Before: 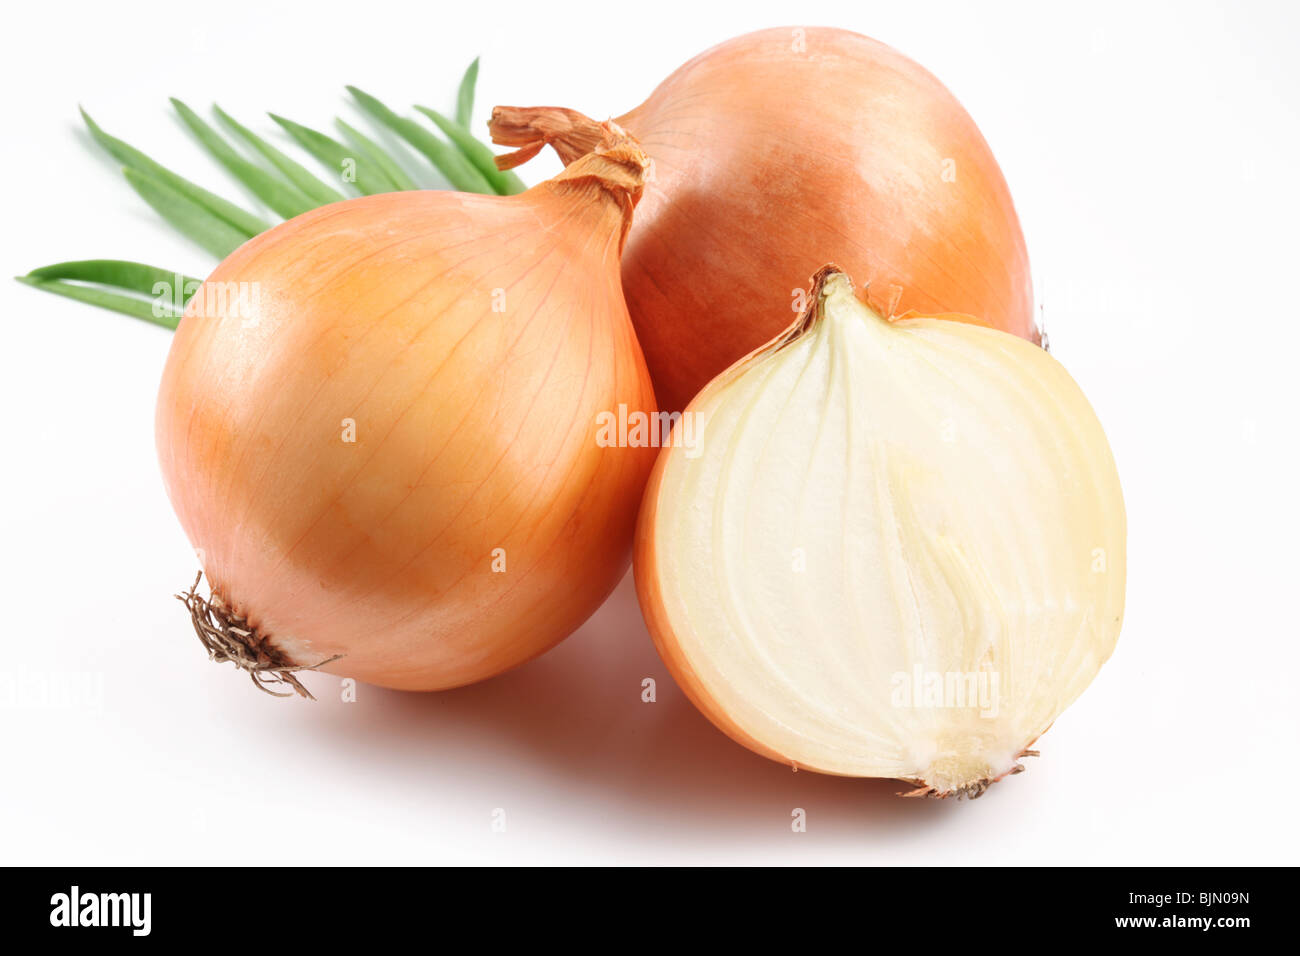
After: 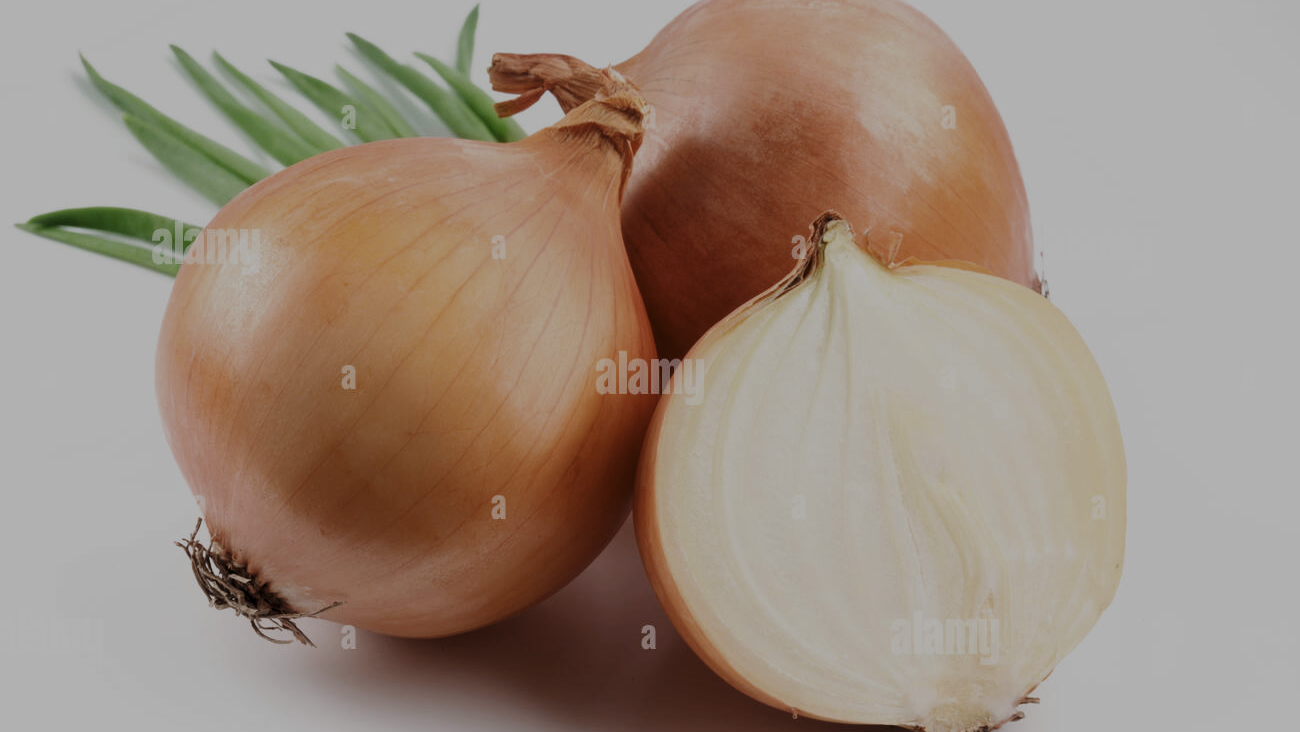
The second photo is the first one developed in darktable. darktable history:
filmic rgb: black relative exposure -7.15 EV, white relative exposure 5.34 EV, hardness 3.02
levels: white 99.9%, levels [0, 0.618, 1]
crop: top 5.578%, bottom 17.78%
